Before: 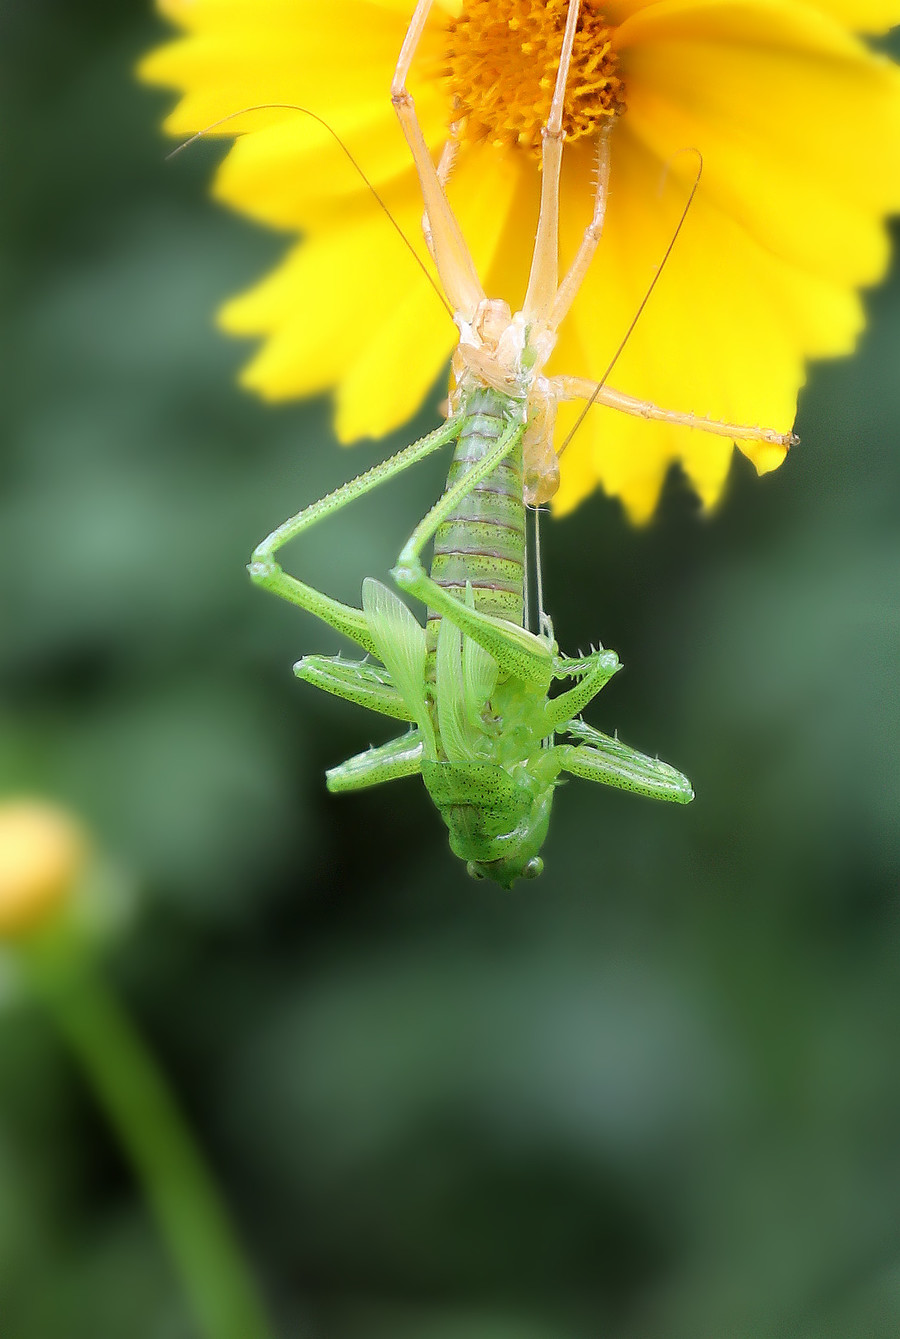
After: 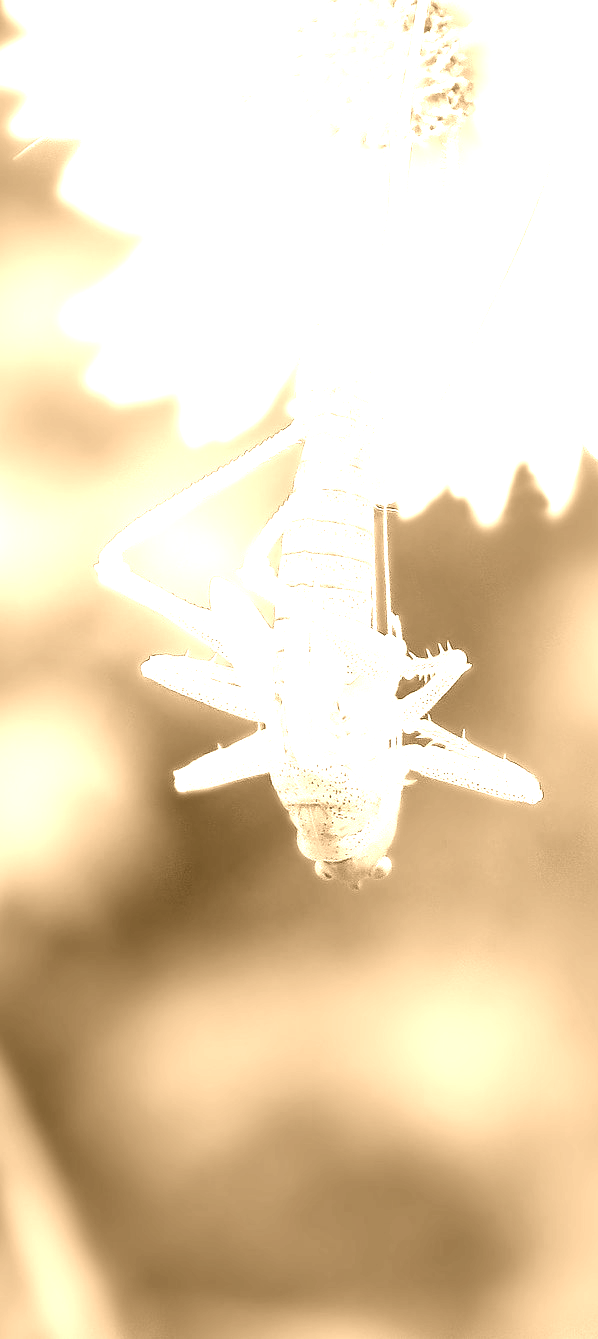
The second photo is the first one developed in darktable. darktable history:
exposure: black level correction 0, exposure 1.675 EV, compensate exposure bias true, compensate highlight preservation false
colorize: hue 28.8°, source mix 100%
crop: left 16.899%, right 16.556%
